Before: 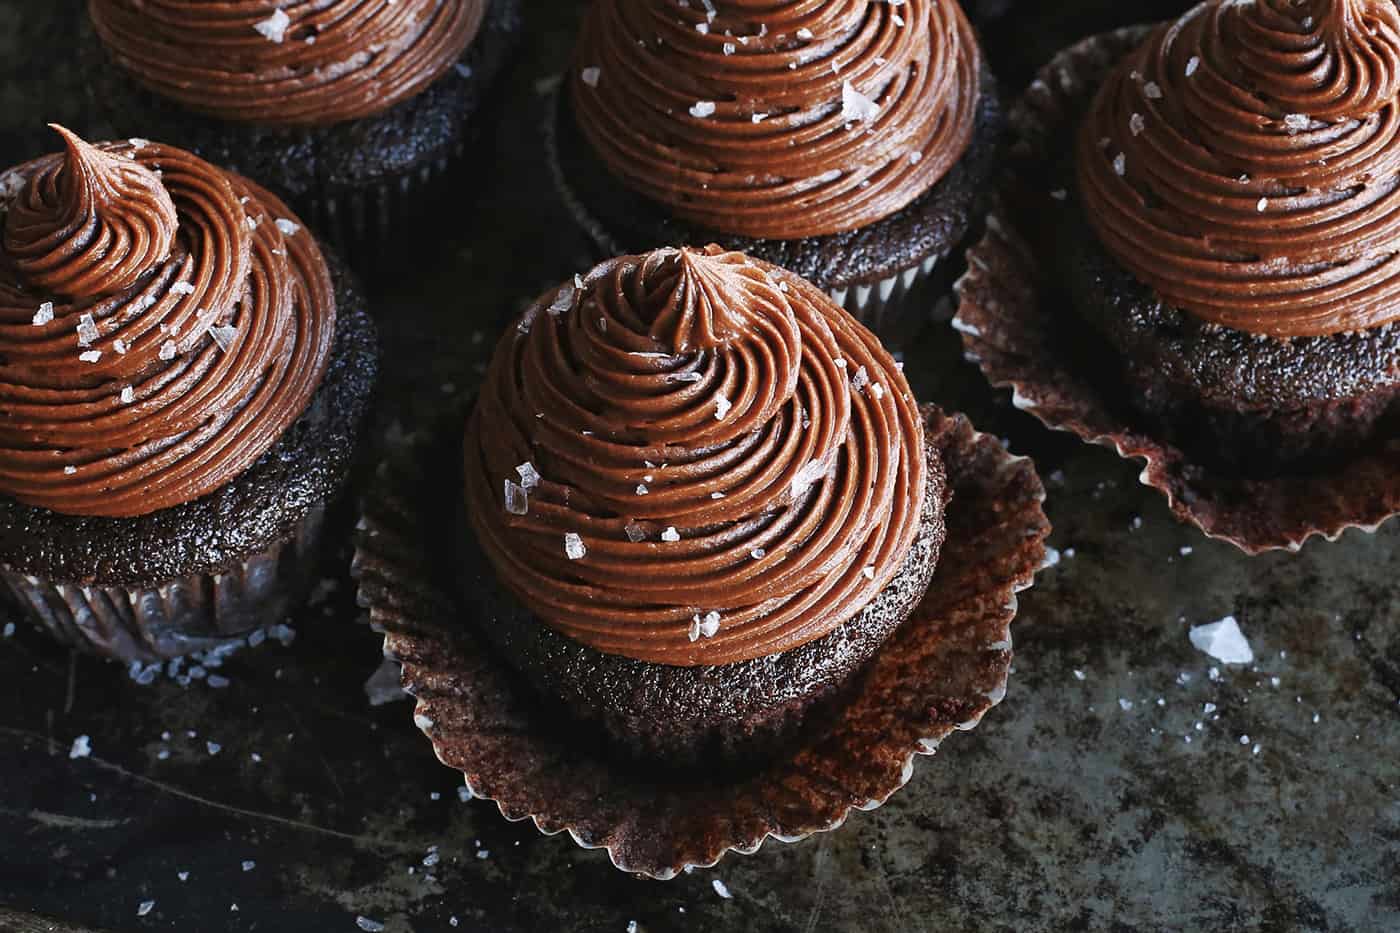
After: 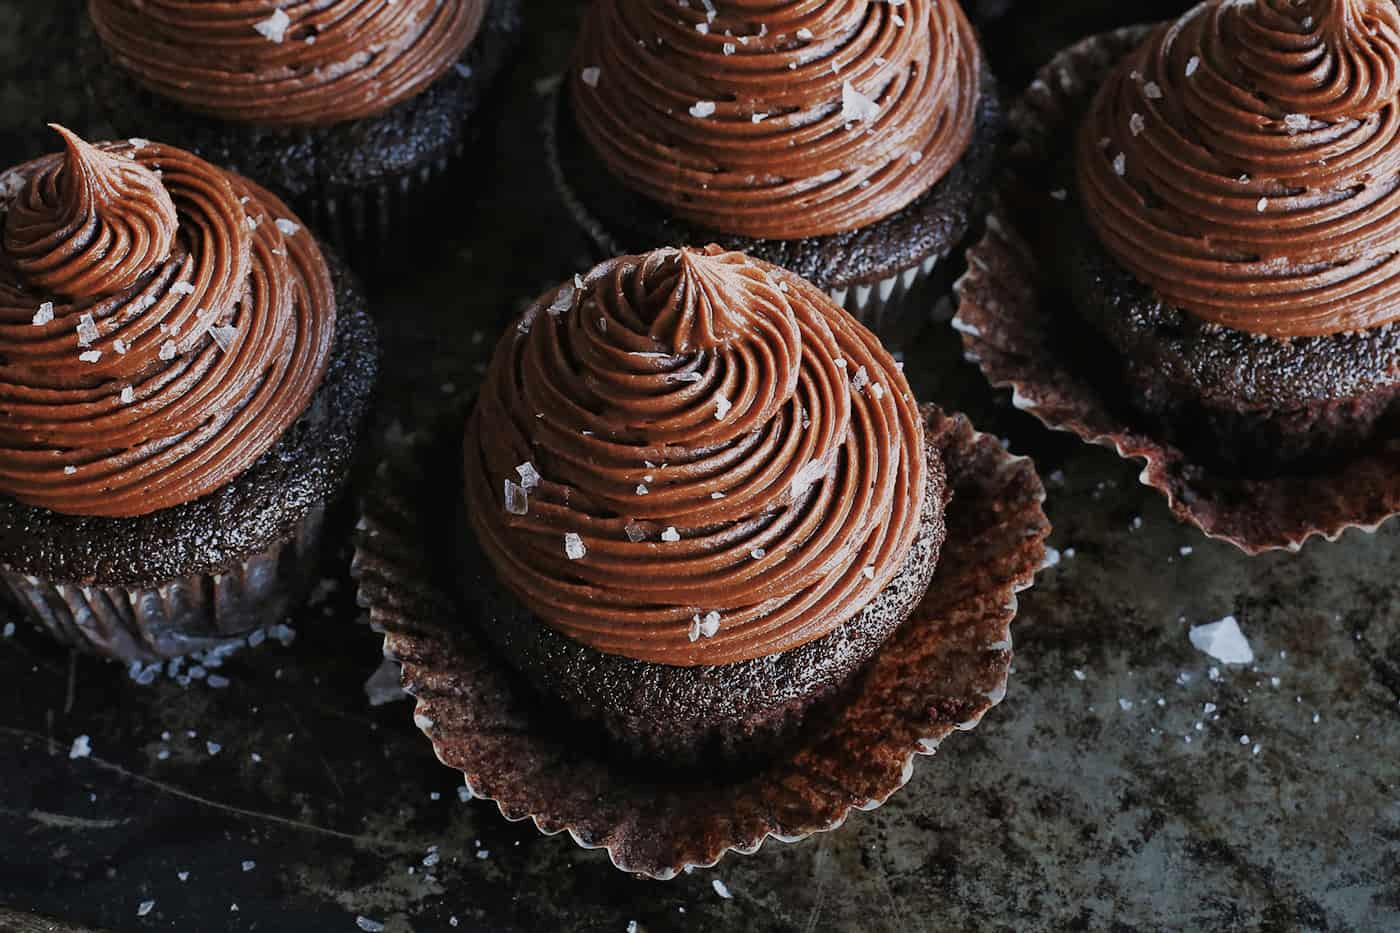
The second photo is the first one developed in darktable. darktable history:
filmic rgb: black relative exposure -16 EV, white relative exposure 4.03 EV, target black luminance 0%, hardness 7.61, latitude 73.05%, contrast 0.905, highlights saturation mix 11.35%, shadows ↔ highlights balance -0.38%, iterations of high-quality reconstruction 0
